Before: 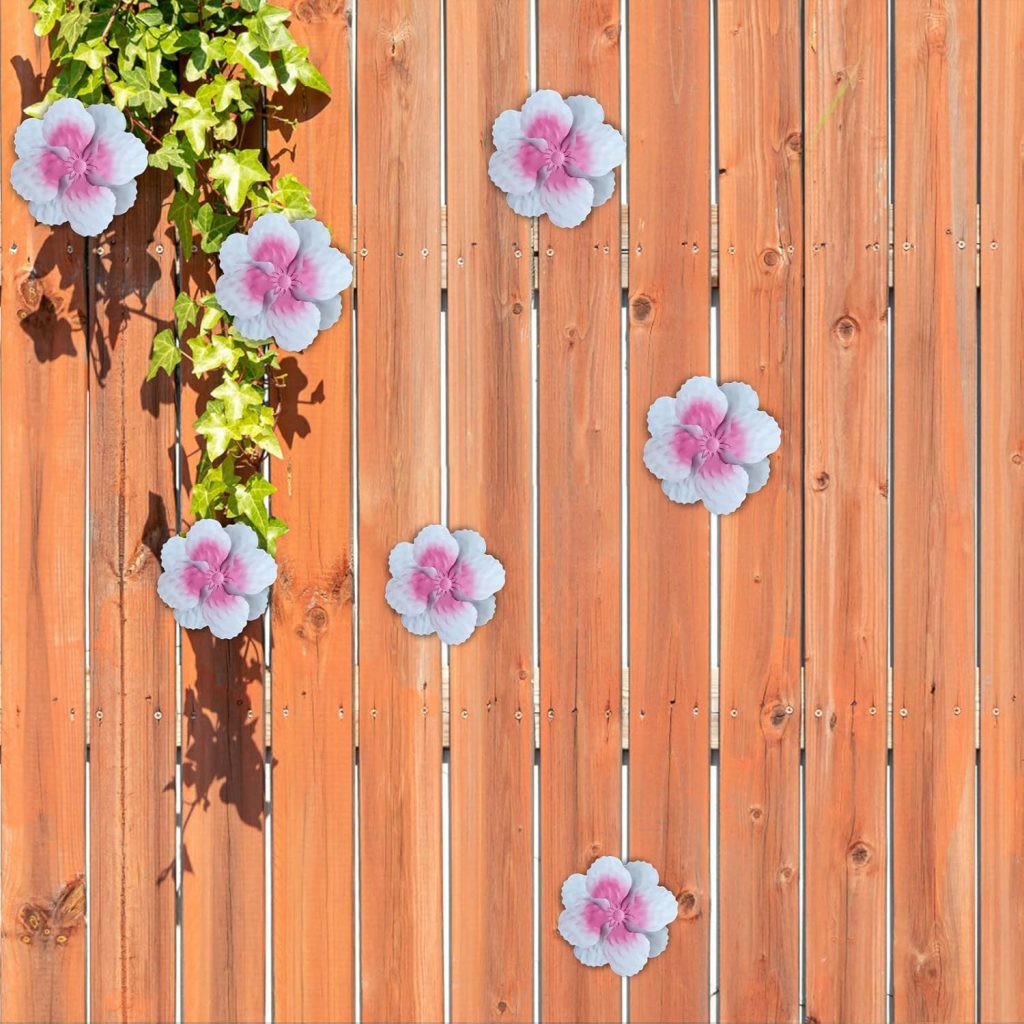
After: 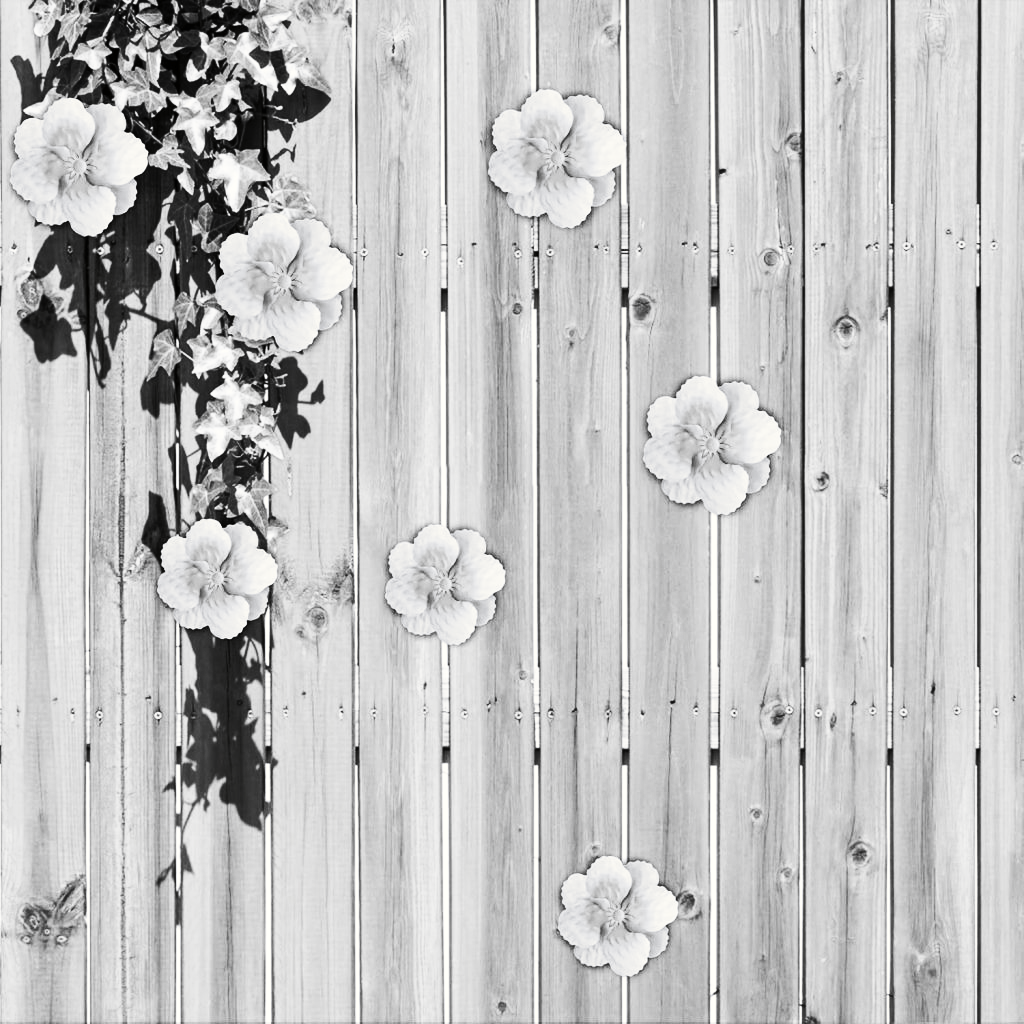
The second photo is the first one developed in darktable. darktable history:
tone curve: curves: ch0 [(0, 0) (0.003, 0.003) (0.011, 0.005) (0.025, 0.005) (0.044, 0.008) (0.069, 0.015) (0.1, 0.023) (0.136, 0.032) (0.177, 0.046) (0.224, 0.072) (0.277, 0.124) (0.335, 0.174) (0.399, 0.253) (0.468, 0.365) (0.543, 0.519) (0.623, 0.675) (0.709, 0.805) (0.801, 0.908) (0.898, 0.97) (1, 1)], preserve colors none
color look up table: target L [88.12, 88.12, 70.97, 73.44, 68.49, 68.12, 52.6, 59.92, 48.44, 45.08, 28.85, 22.62, 13.71, 200.55, 83.12, 80.97, 82.05, 82.05, 76.61, 78.79, 69.24, 73.68, 58.48, 46.43, 56.12, 21.24, 91.64, 84.56, 87.41, 80.24, 86.7, 75.88, 62.97, 67, 55.54, 56.78, 39.07, 43.59, 13.23, 6.319, 2.742, 100, 78.79, 84.2, 76.37, 62.46, 56.62, 49.83, 25.32], target a [-0.002, -0.002, 0.001 ×8, 0 ×4, -0.003, -0.003, 0, 0, 0.001, 0, 0.001 ×6, -0.1, -0.001, -0.003, -0.001, -0.003, 0, 0.001 ×6, -0.132, 0, -0.23, -1.004, 0, 0, 0.001 ×4, 0], target b [0.025, 0.025, -0.005, -0.005, -0.008, -0.008, -0.008, -0.005, -0.008, -0.007, -0.004, 0, -0.003, 0, 0.026, 0.026, 0.002, 0.002, -0.005, 0.003, -0.004, -0.005, -0.009, -0.006, -0.008, -0.004, 1.238, 0.003, 0.026, 0.003, 0.026, 0.002, -0.005, -0.005, -0.008, -0.009, -0.006, -0.008, 1.683, -0.001, 2.836, 13.22, 0.003, 0.002, -0.005, -0.005, -0.01, -0.008, -0.004], num patches 49
